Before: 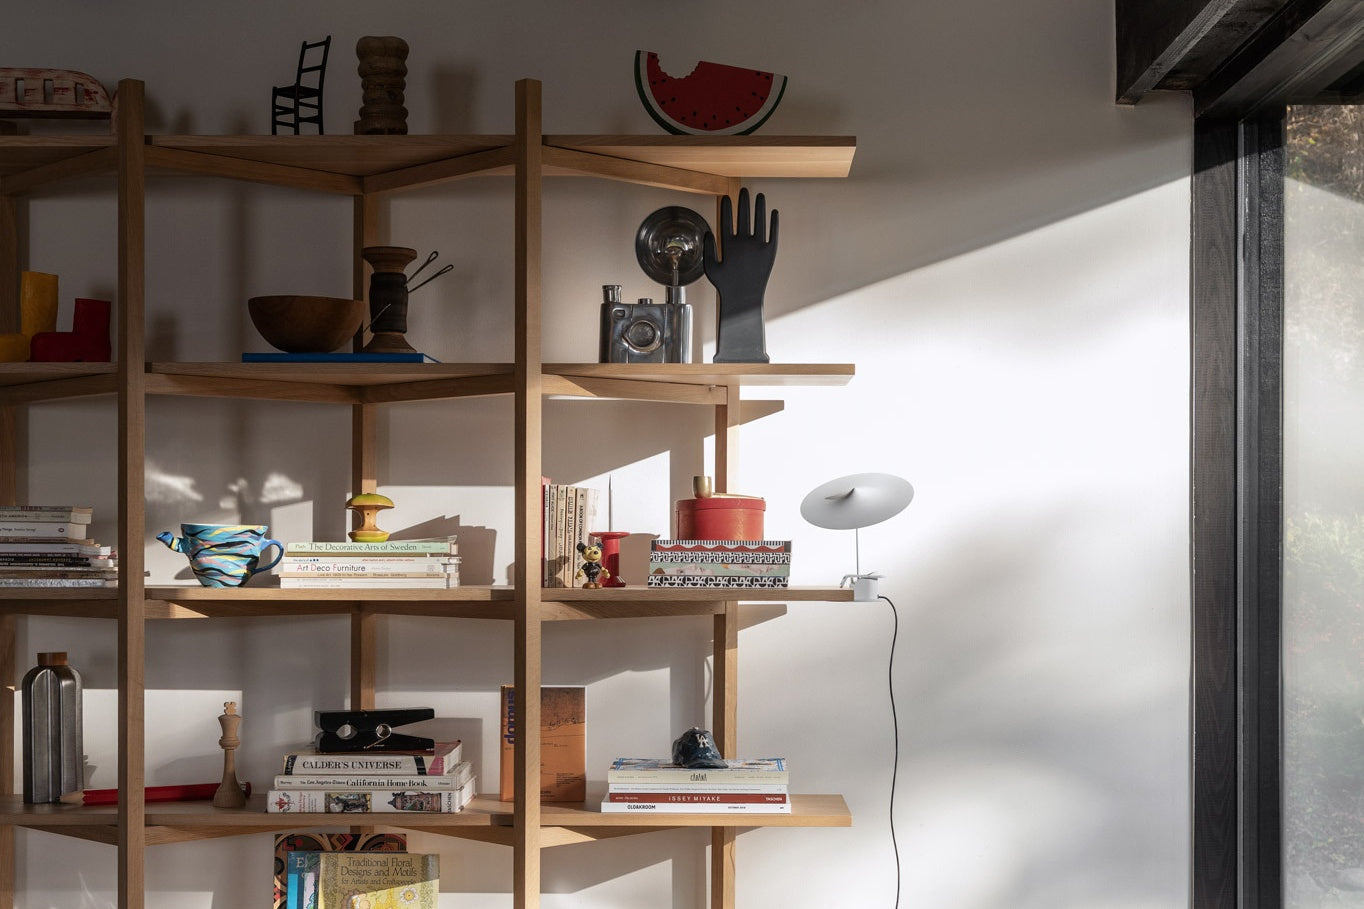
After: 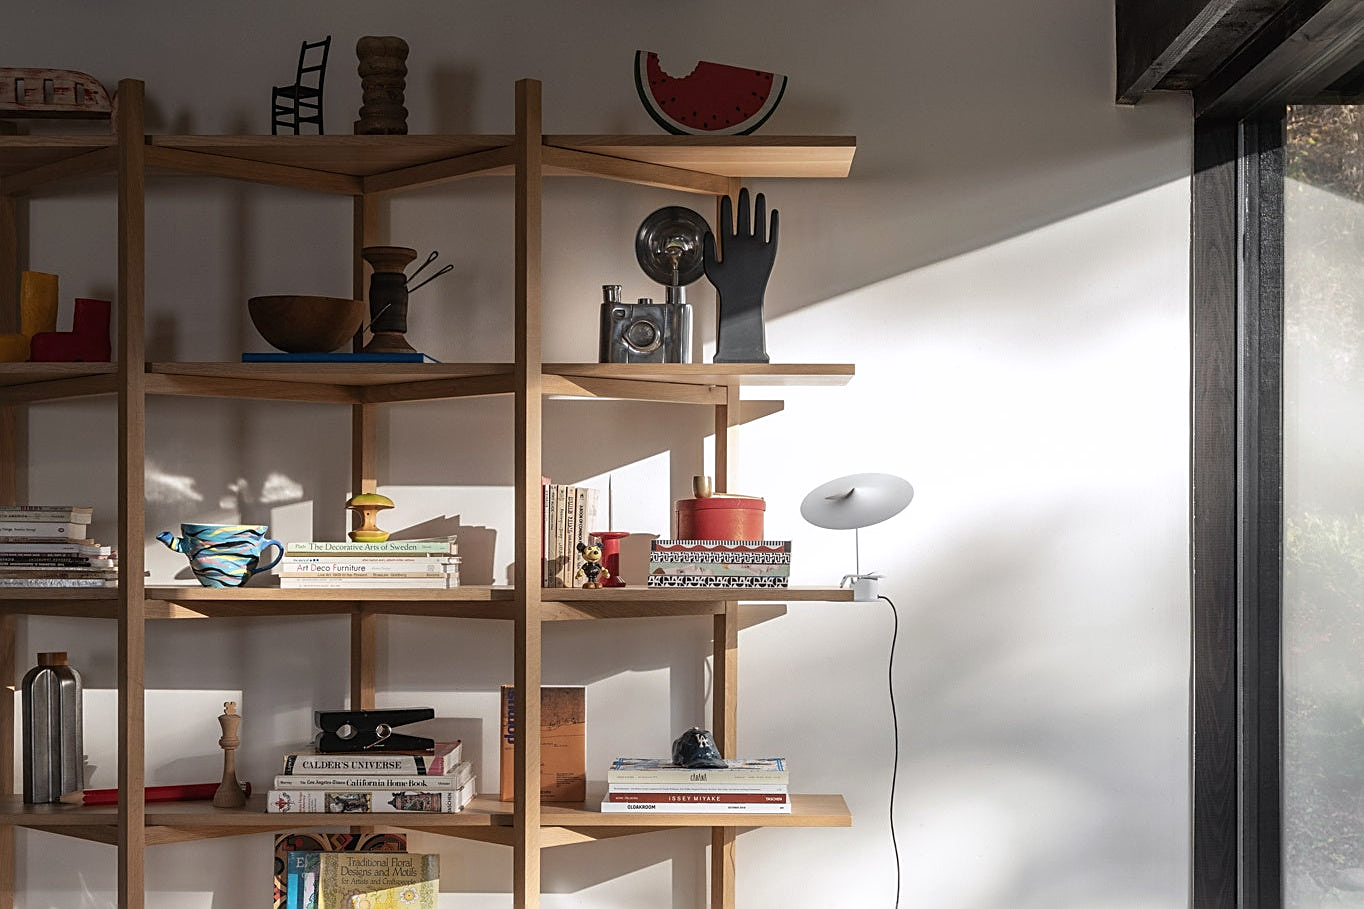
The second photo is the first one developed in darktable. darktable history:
exposure: black level correction -0.001, exposure 0.08 EV, compensate highlight preservation false
sharpen: on, module defaults
